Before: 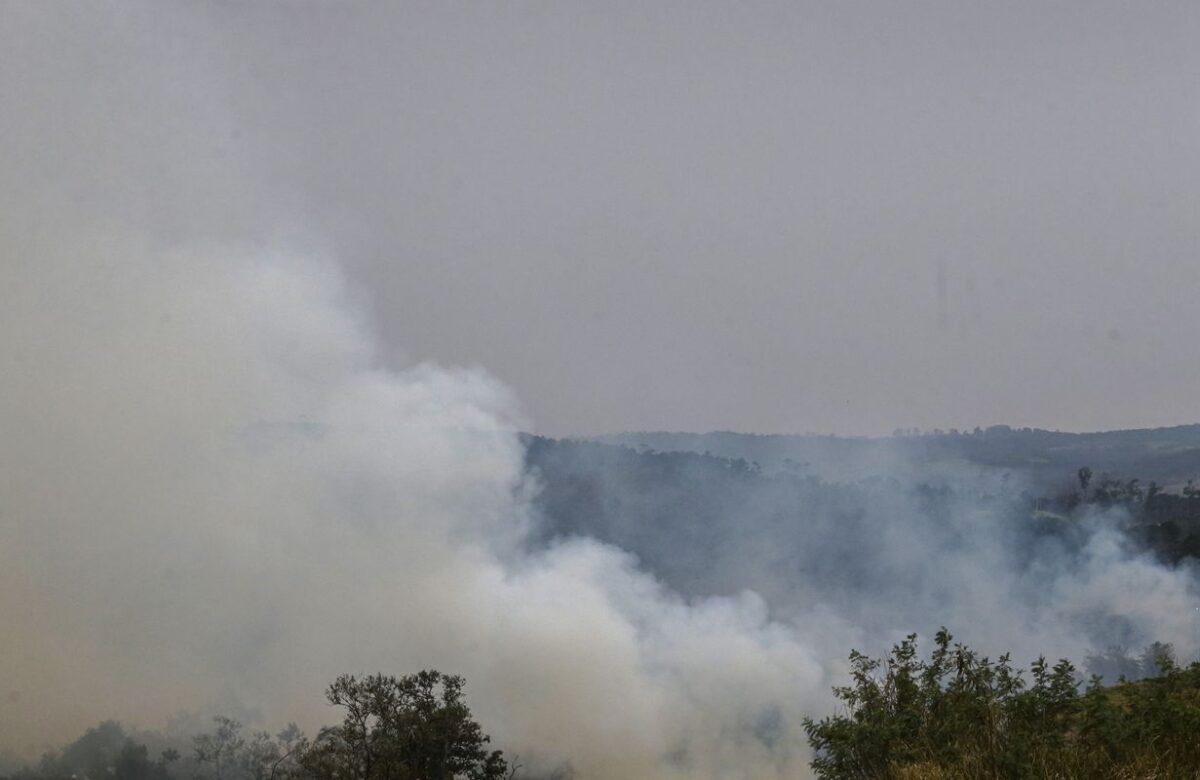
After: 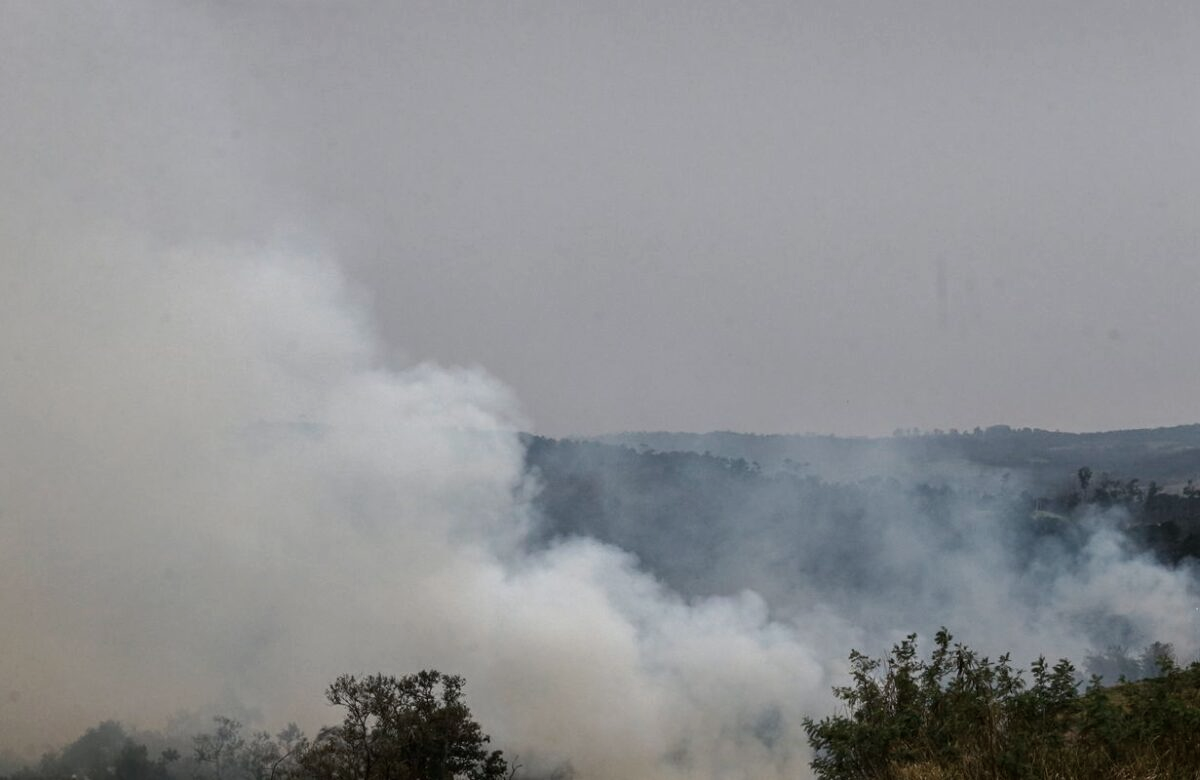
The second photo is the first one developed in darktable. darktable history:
contrast brightness saturation: contrast 0.097, saturation -0.296
